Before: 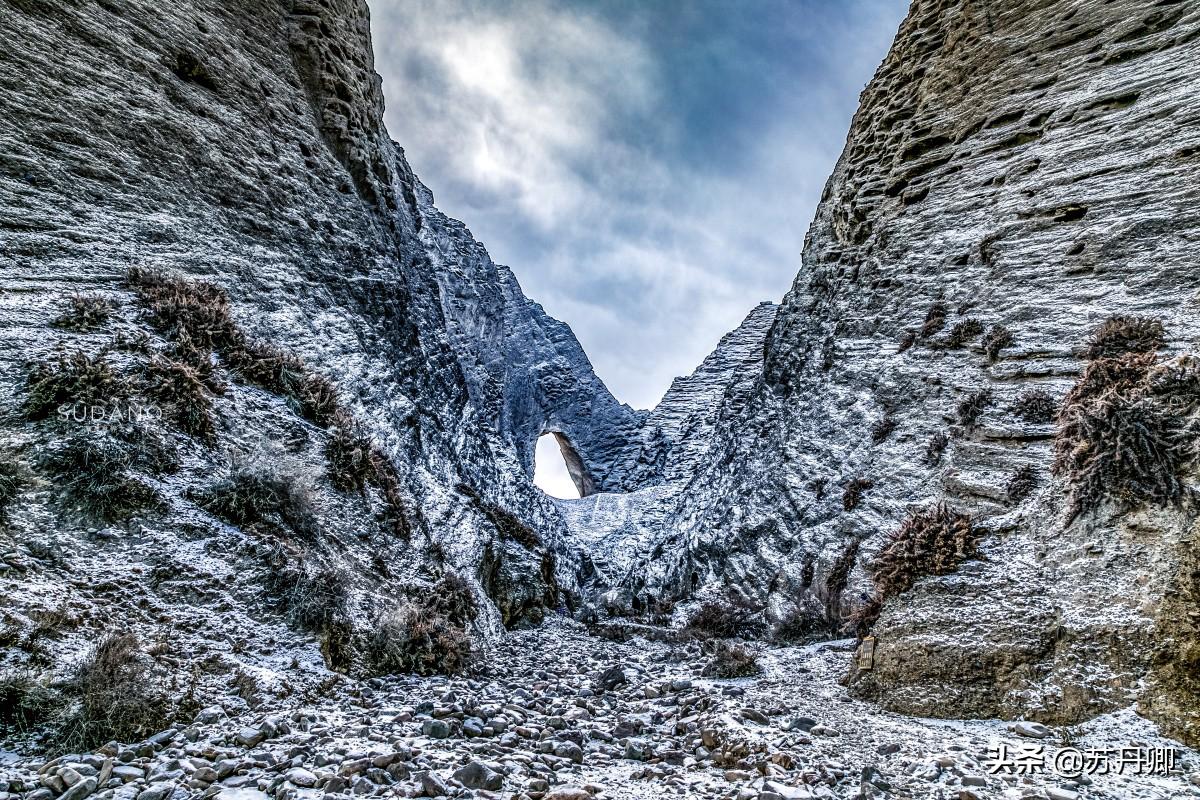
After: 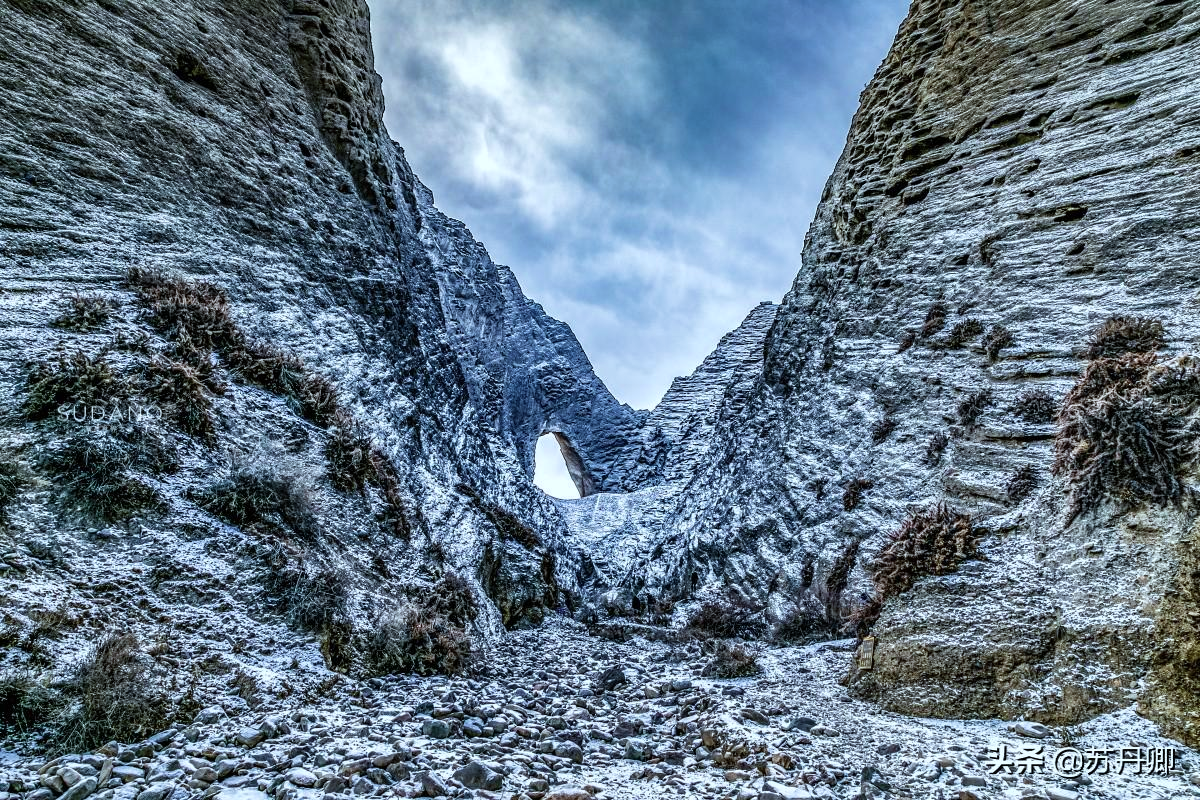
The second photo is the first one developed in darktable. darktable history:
velvia: on, module defaults
contrast brightness saturation: saturation -0.05
white balance: red 0.925, blue 1.046
